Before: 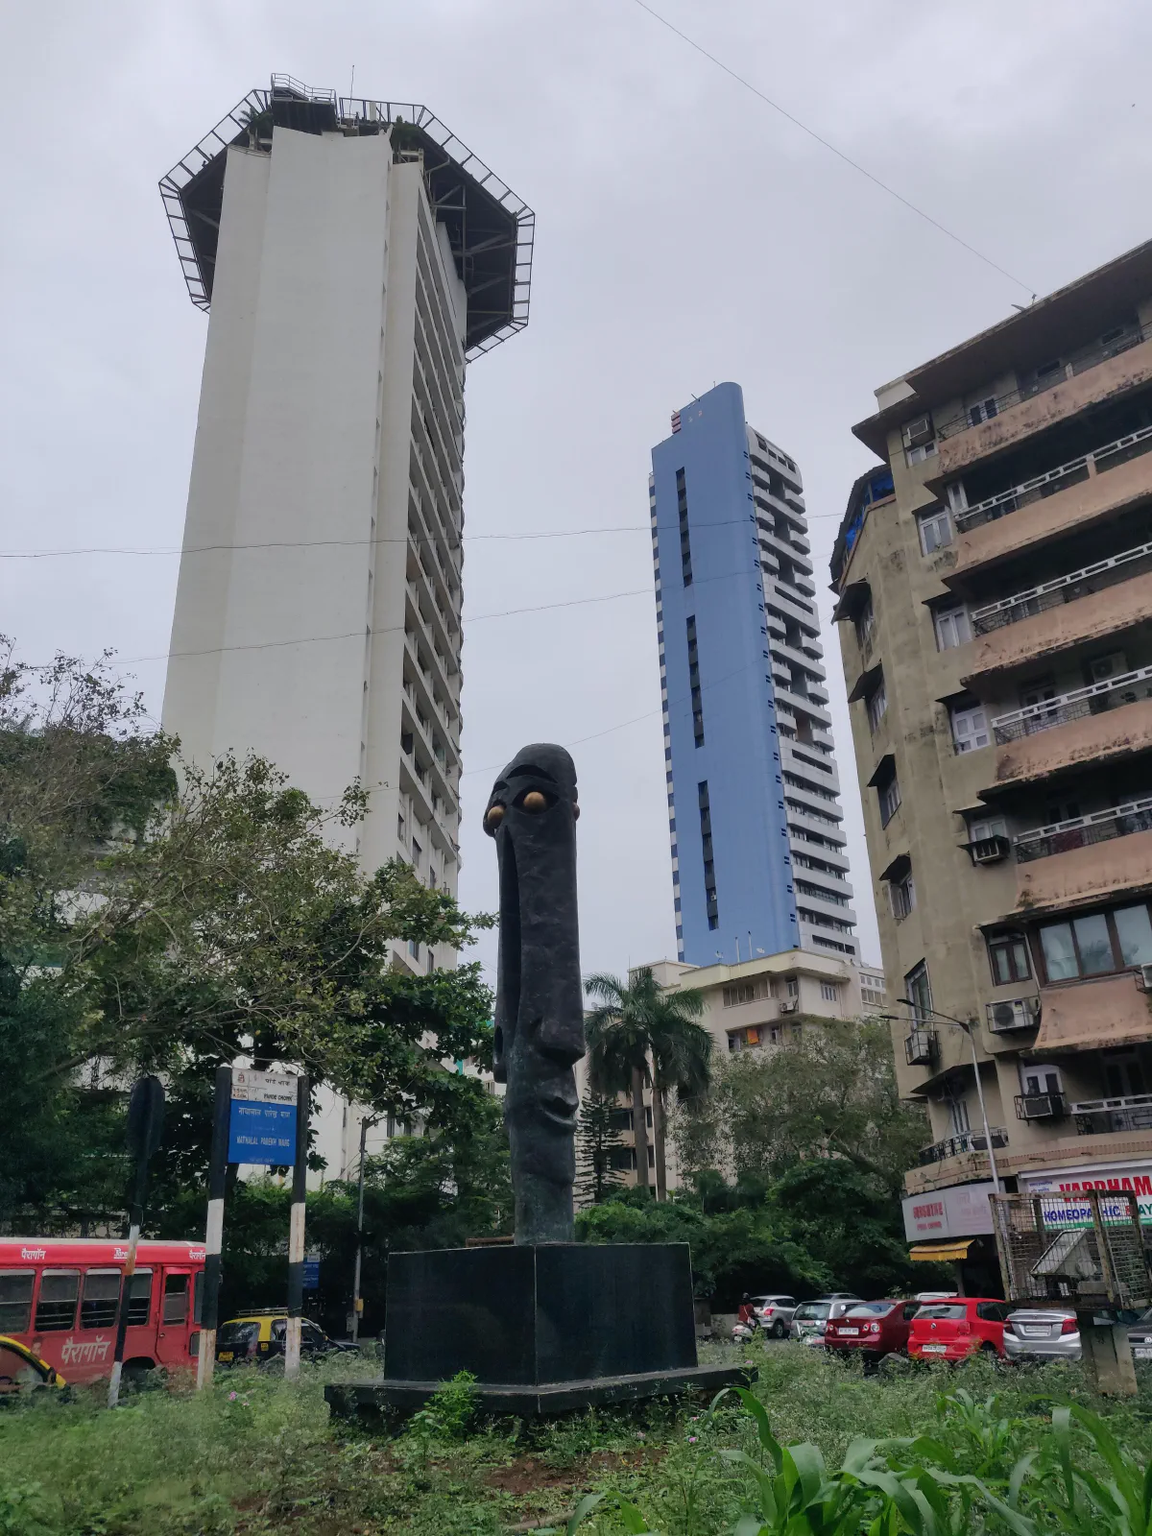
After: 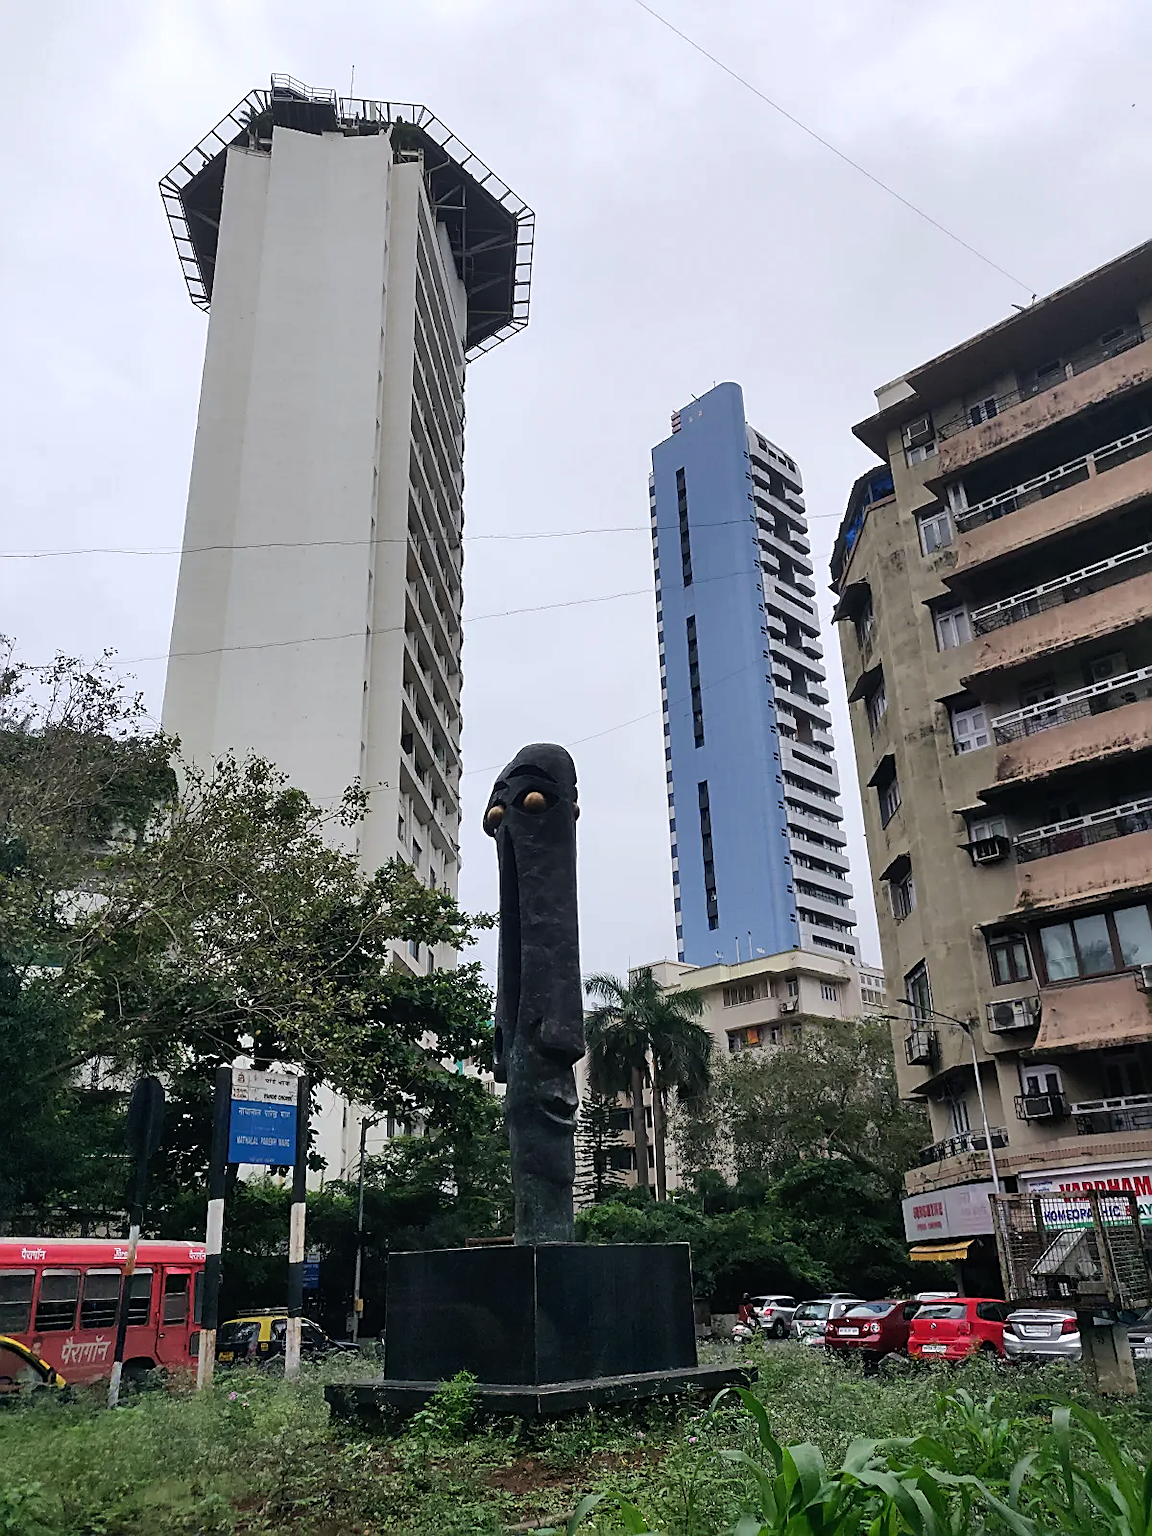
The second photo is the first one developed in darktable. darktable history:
tone equalizer: -8 EV -0.417 EV, -7 EV -0.389 EV, -6 EV -0.333 EV, -5 EV -0.222 EV, -3 EV 0.222 EV, -2 EV 0.333 EV, -1 EV 0.389 EV, +0 EV 0.417 EV, edges refinement/feathering 500, mask exposure compensation -1.57 EV, preserve details no
sharpen: amount 0.75
